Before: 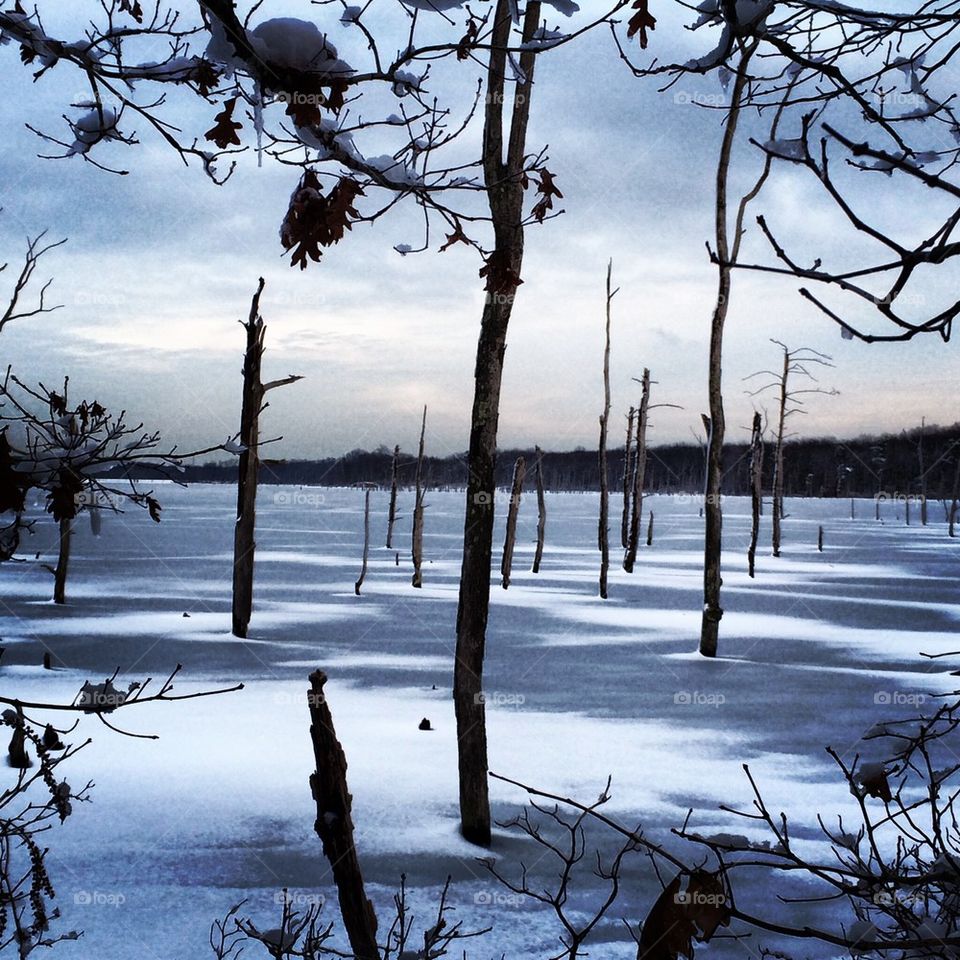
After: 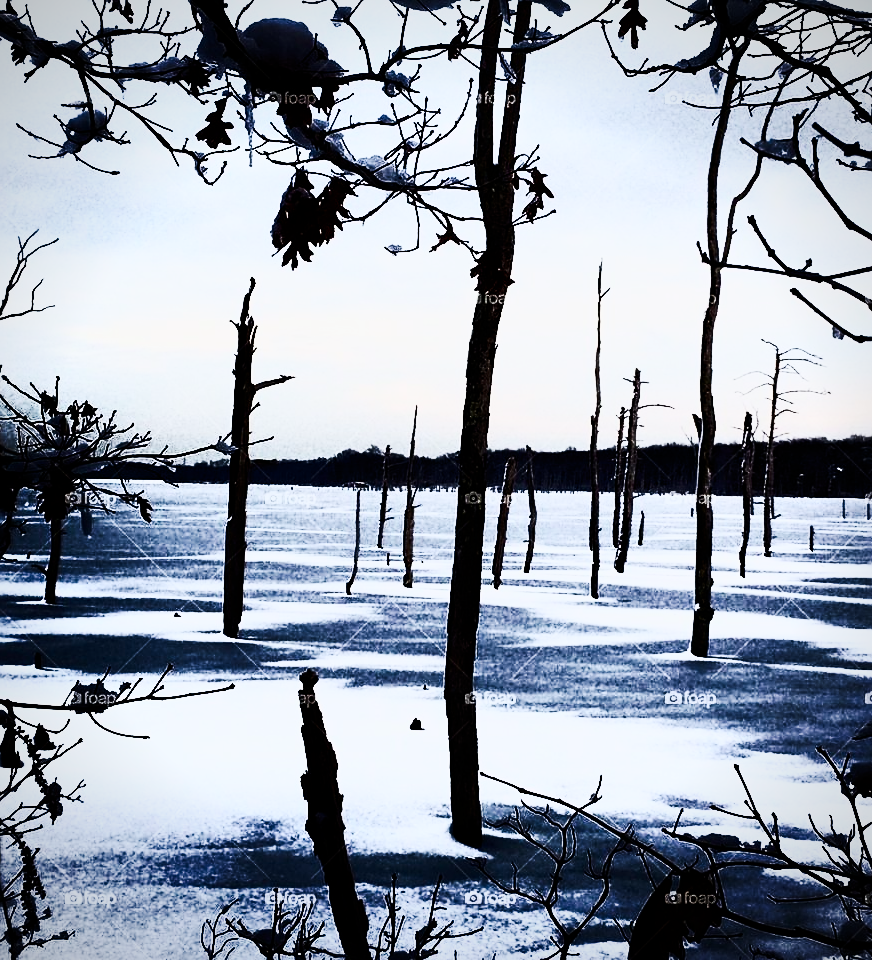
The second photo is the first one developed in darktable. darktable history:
crop and rotate: left 1.02%, right 8.104%
contrast brightness saturation: contrast 0.948, brightness 0.193
filmic rgb: black relative exposure -7.65 EV, white relative exposure 4.56 EV, hardness 3.61
vignetting: fall-off radius 60.69%
sharpen: on, module defaults
tone curve: curves: ch0 [(0, 0) (0.051, 0.03) (0.096, 0.071) (0.251, 0.234) (0.461, 0.515) (0.605, 0.692) (0.761, 0.824) (0.881, 0.907) (1, 0.984)]; ch1 [(0, 0) (0.1, 0.038) (0.318, 0.243) (0.399, 0.351) (0.478, 0.469) (0.499, 0.499) (0.534, 0.541) (0.567, 0.592) (0.601, 0.629) (0.666, 0.7) (1, 1)]; ch2 [(0, 0) (0.453, 0.45) (0.479, 0.483) (0.504, 0.499) (0.52, 0.519) (0.541, 0.559) (0.601, 0.622) (0.824, 0.815) (1, 1)], preserve colors none
velvia: strength 15.36%
tone equalizer: edges refinement/feathering 500, mask exposure compensation -1.57 EV, preserve details no
